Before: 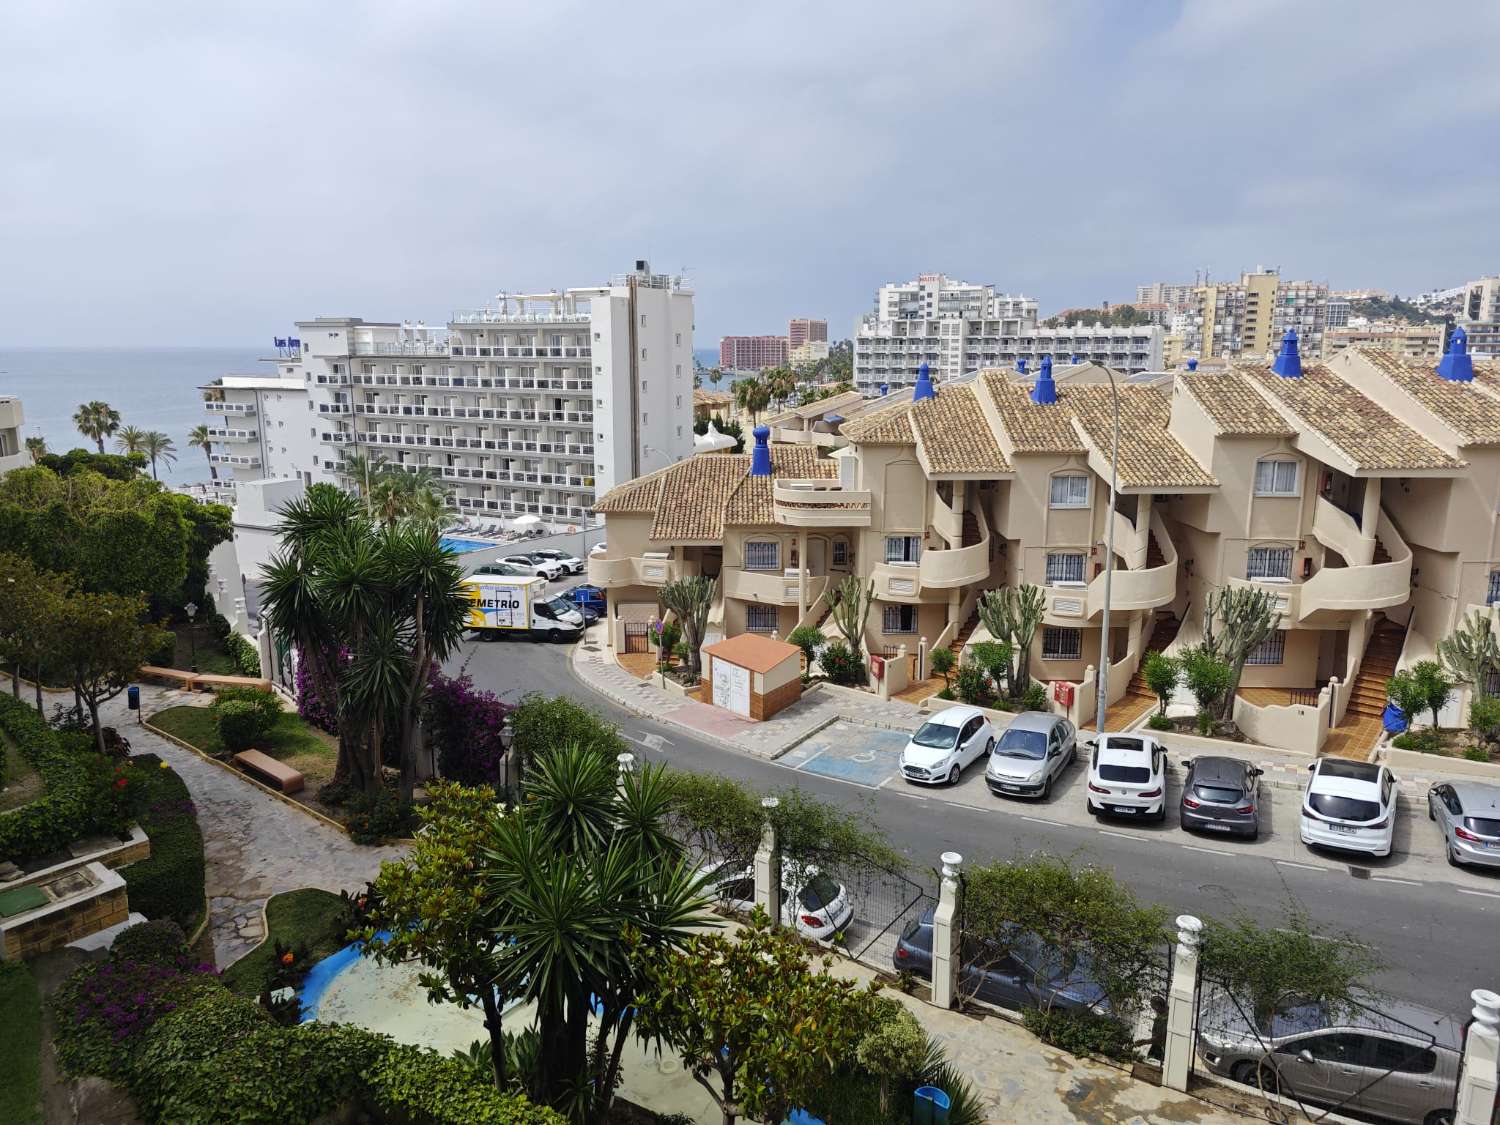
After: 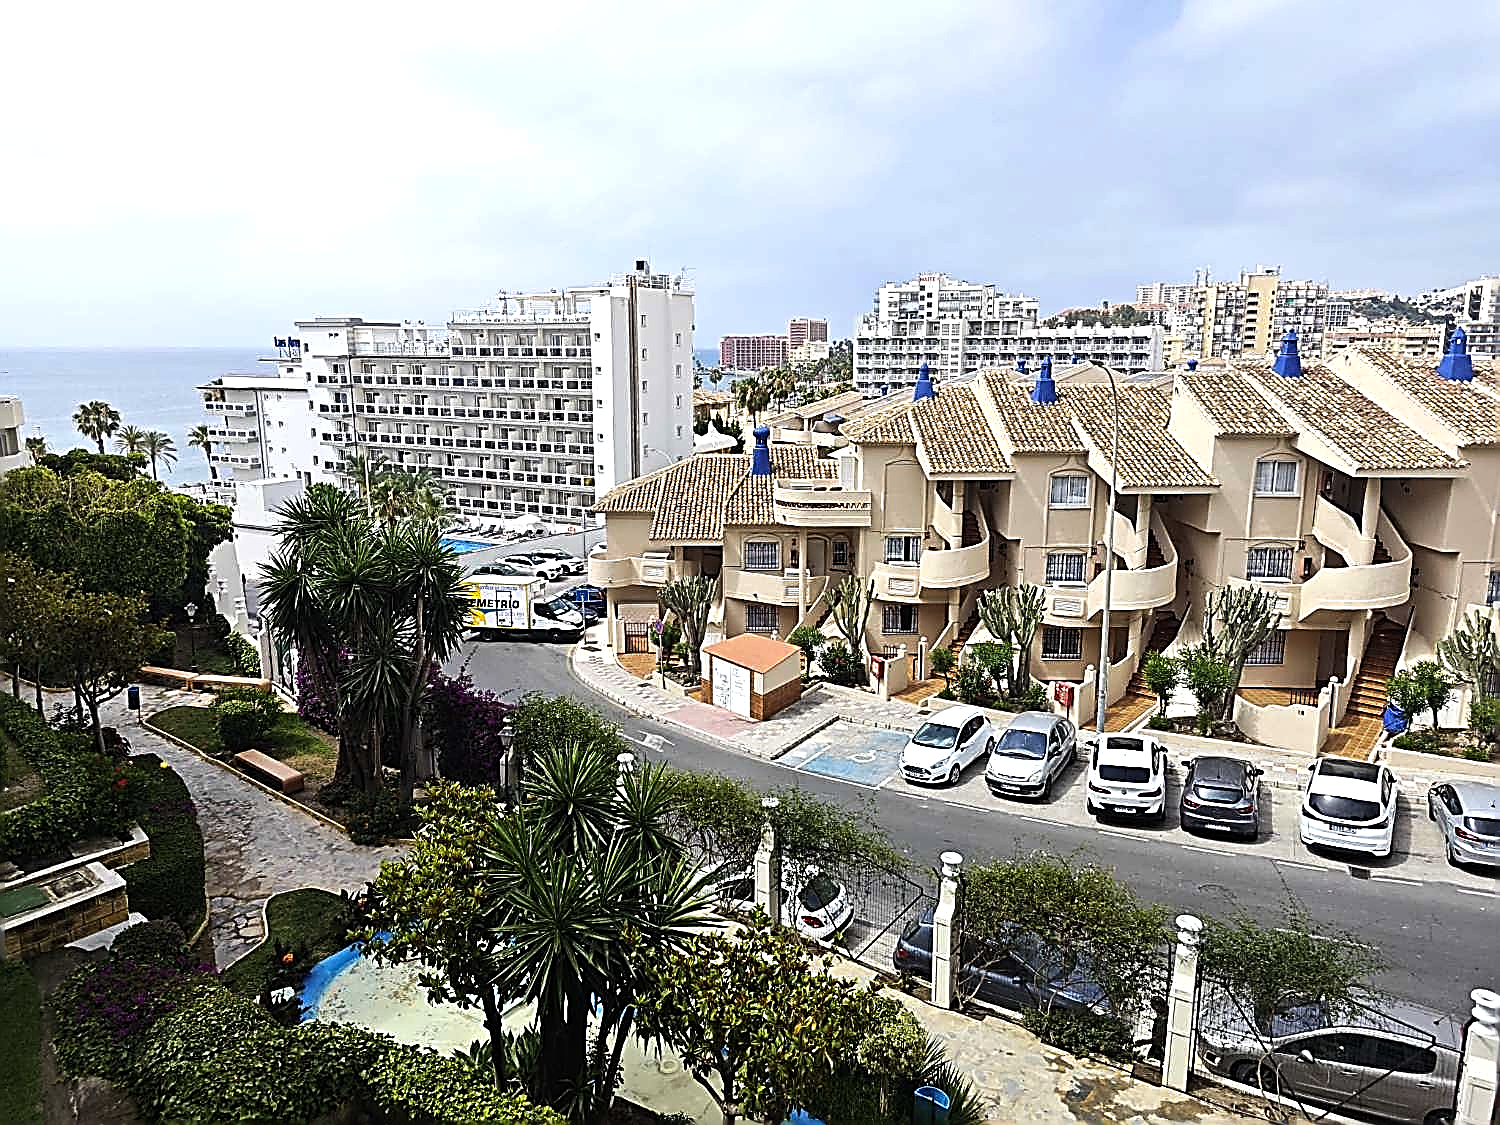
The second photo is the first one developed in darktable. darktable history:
sharpen: amount 1.988
color balance rgb: power › hue 72.52°, perceptual saturation grading › global saturation 0.645%, perceptual brilliance grading › highlights 19.744%, perceptual brilliance grading › mid-tones 20.567%, perceptual brilliance grading › shadows -19.529%
